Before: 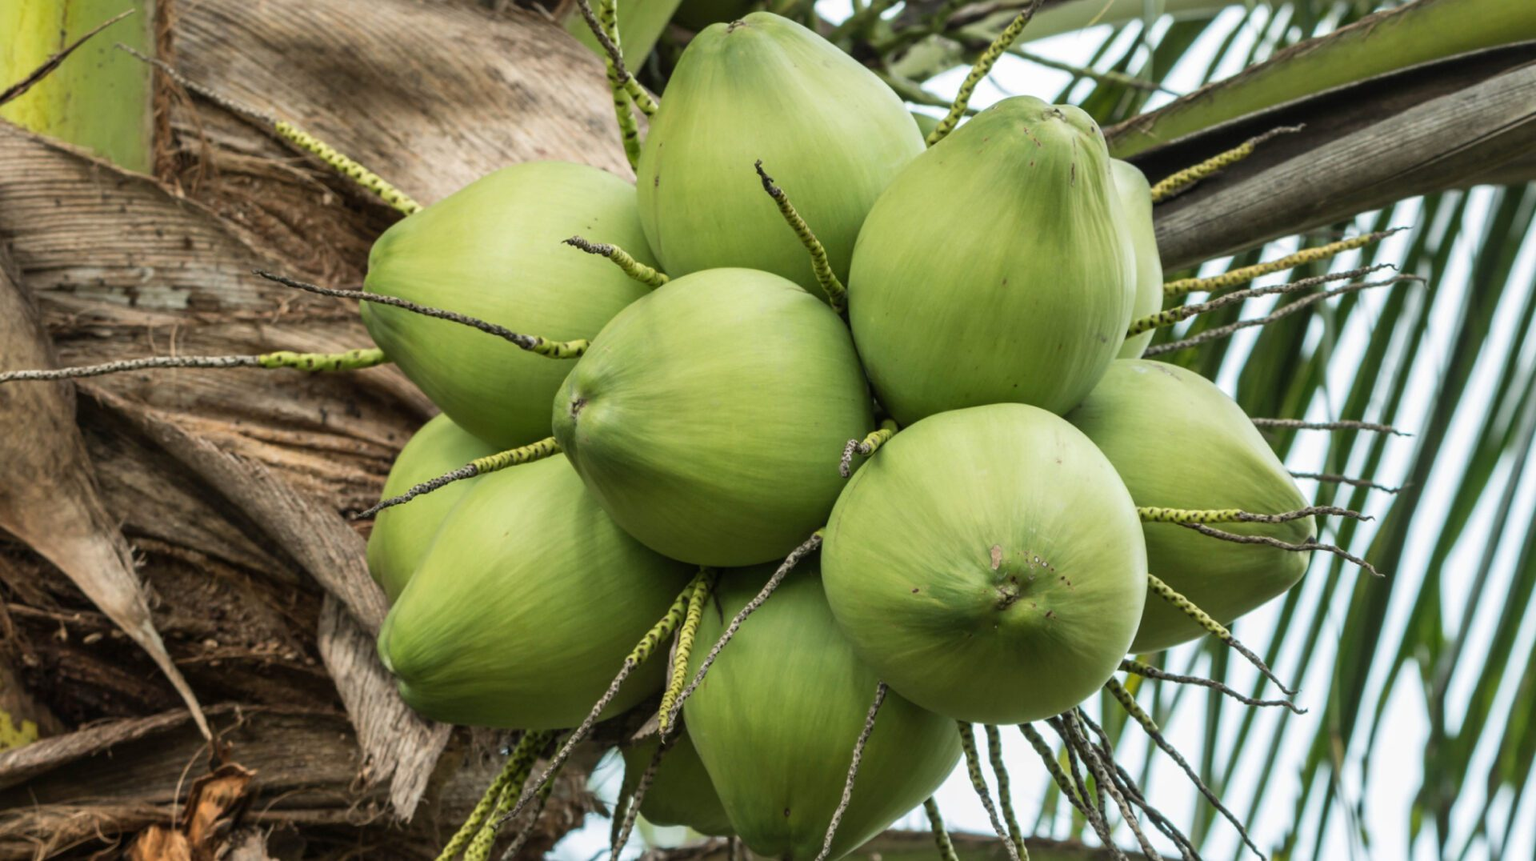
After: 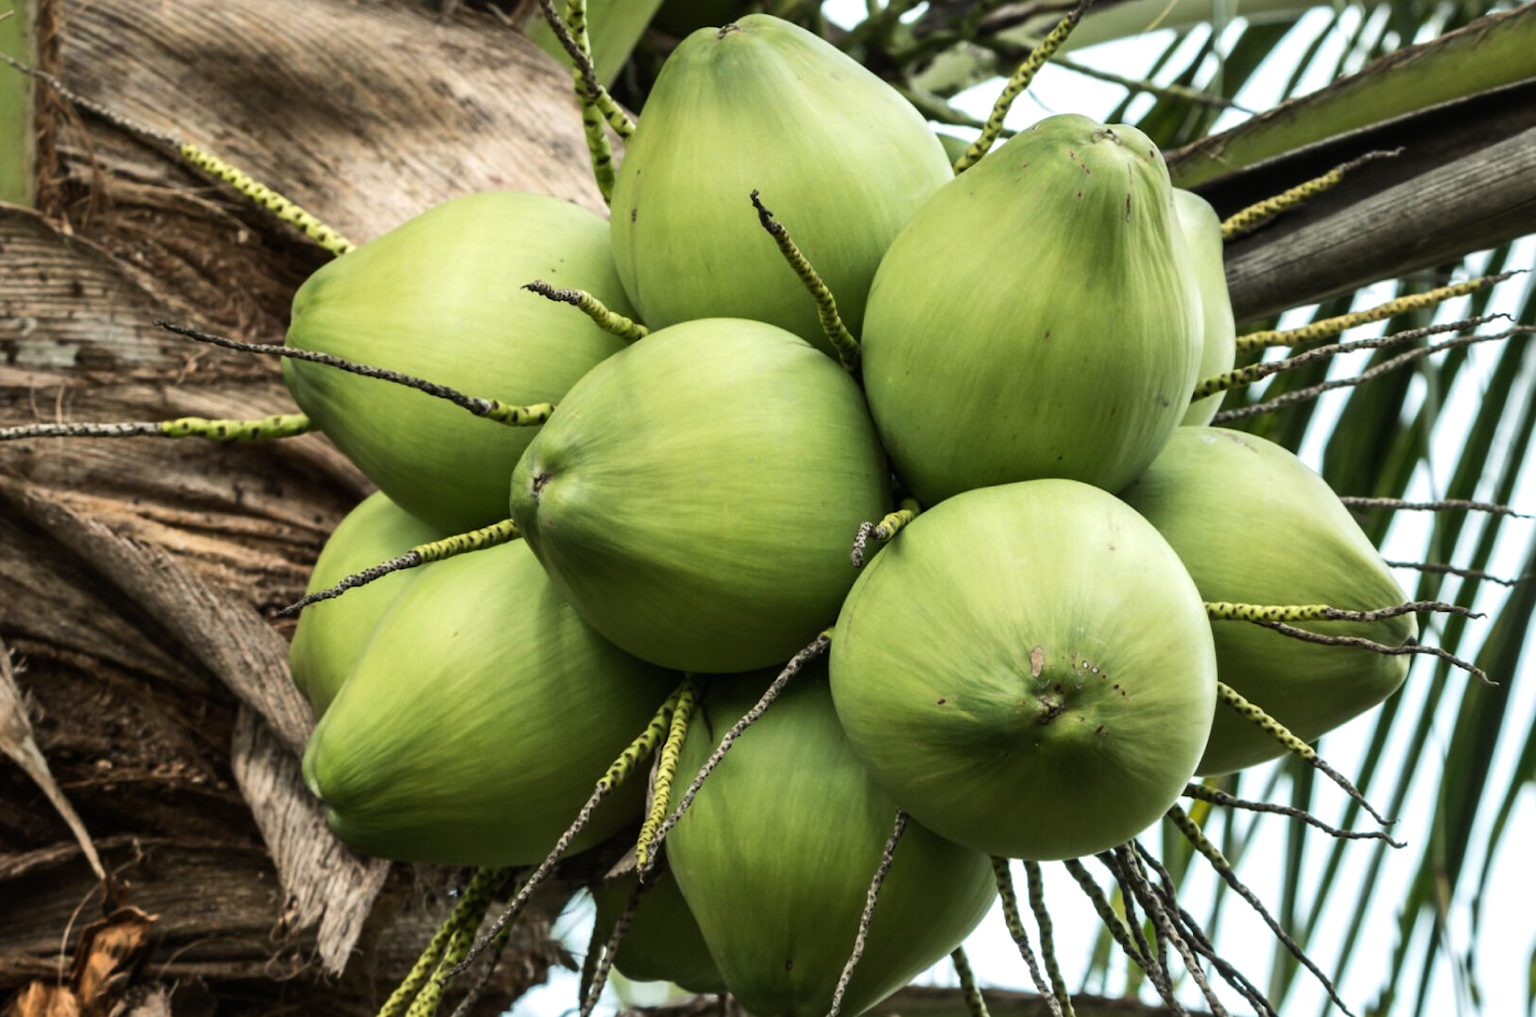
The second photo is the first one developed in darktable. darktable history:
tone equalizer: -8 EV -0.75 EV, -7 EV -0.7 EV, -6 EV -0.6 EV, -5 EV -0.4 EV, -3 EV 0.4 EV, -2 EV 0.6 EV, -1 EV 0.7 EV, +0 EV 0.75 EV, edges refinement/feathering 500, mask exposure compensation -1.57 EV, preserve details no
exposure: exposure -0.36 EV, compensate highlight preservation false
crop: left 8.026%, right 7.374%
